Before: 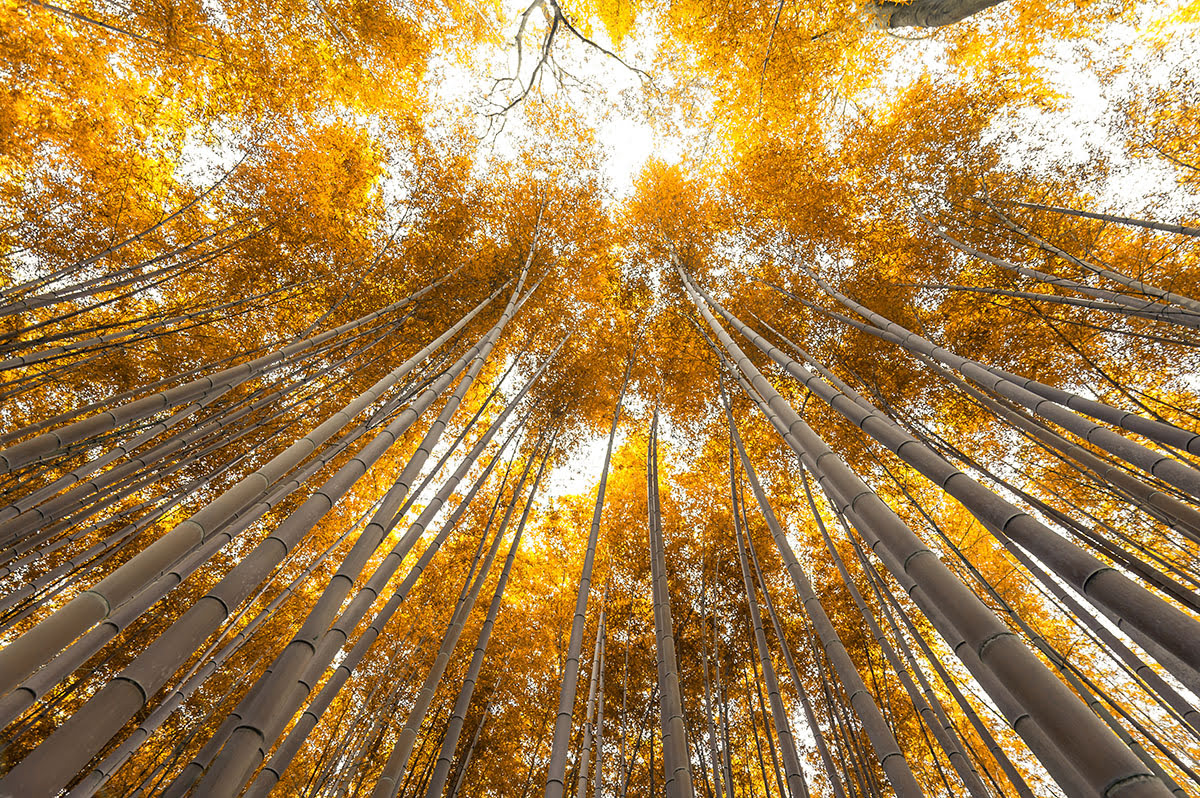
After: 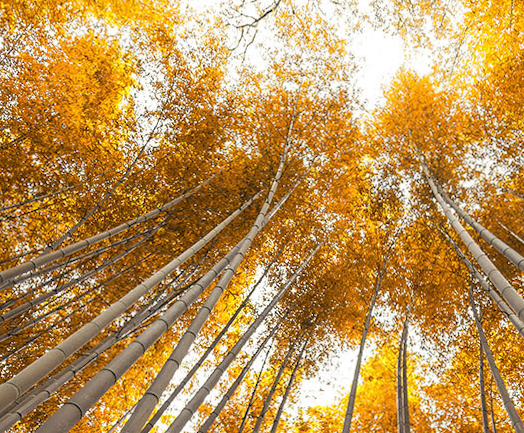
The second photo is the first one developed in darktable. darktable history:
crop: left 20.248%, top 10.86%, right 35.675%, bottom 34.321%
rotate and perspective: rotation 0.192°, lens shift (horizontal) -0.015, crop left 0.005, crop right 0.996, crop top 0.006, crop bottom 0.99
white balance: red 1, blue 1
